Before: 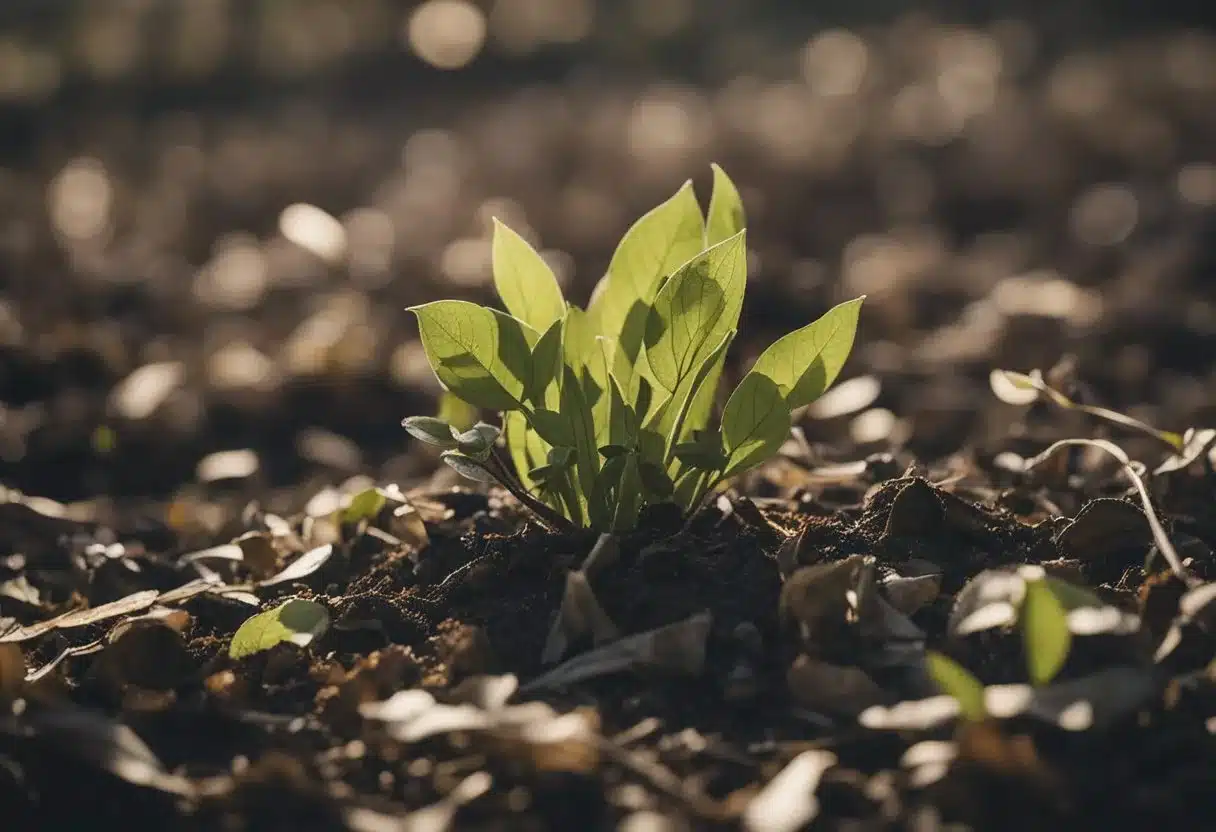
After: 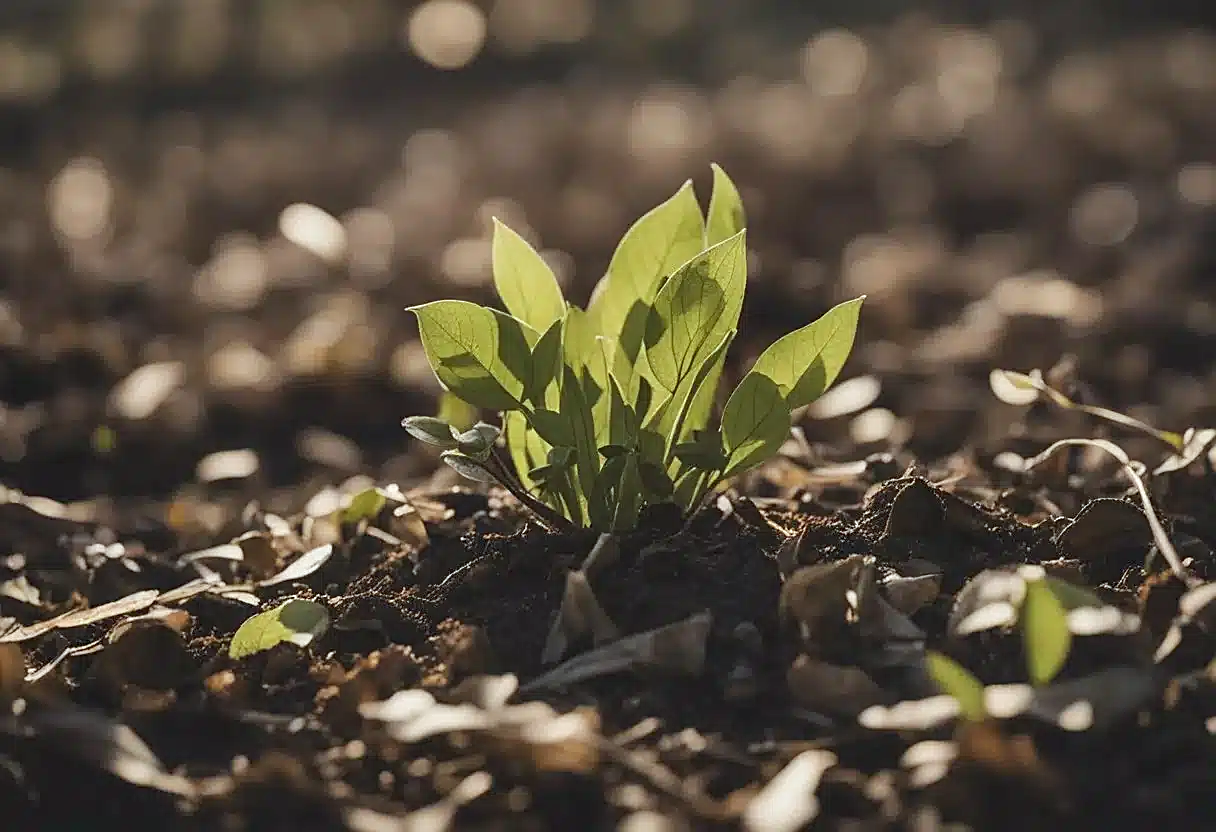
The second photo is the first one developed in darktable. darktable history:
color correction: highlights a* -2.73, highlights b* -2.5, shadows a* 2.33, shadows b* 2.75
shadows and highlights: shadows 36.88, highlights -27.73, highlights color adjustment 53.48%, soften with gaussian
sharpen: amount 0.489
